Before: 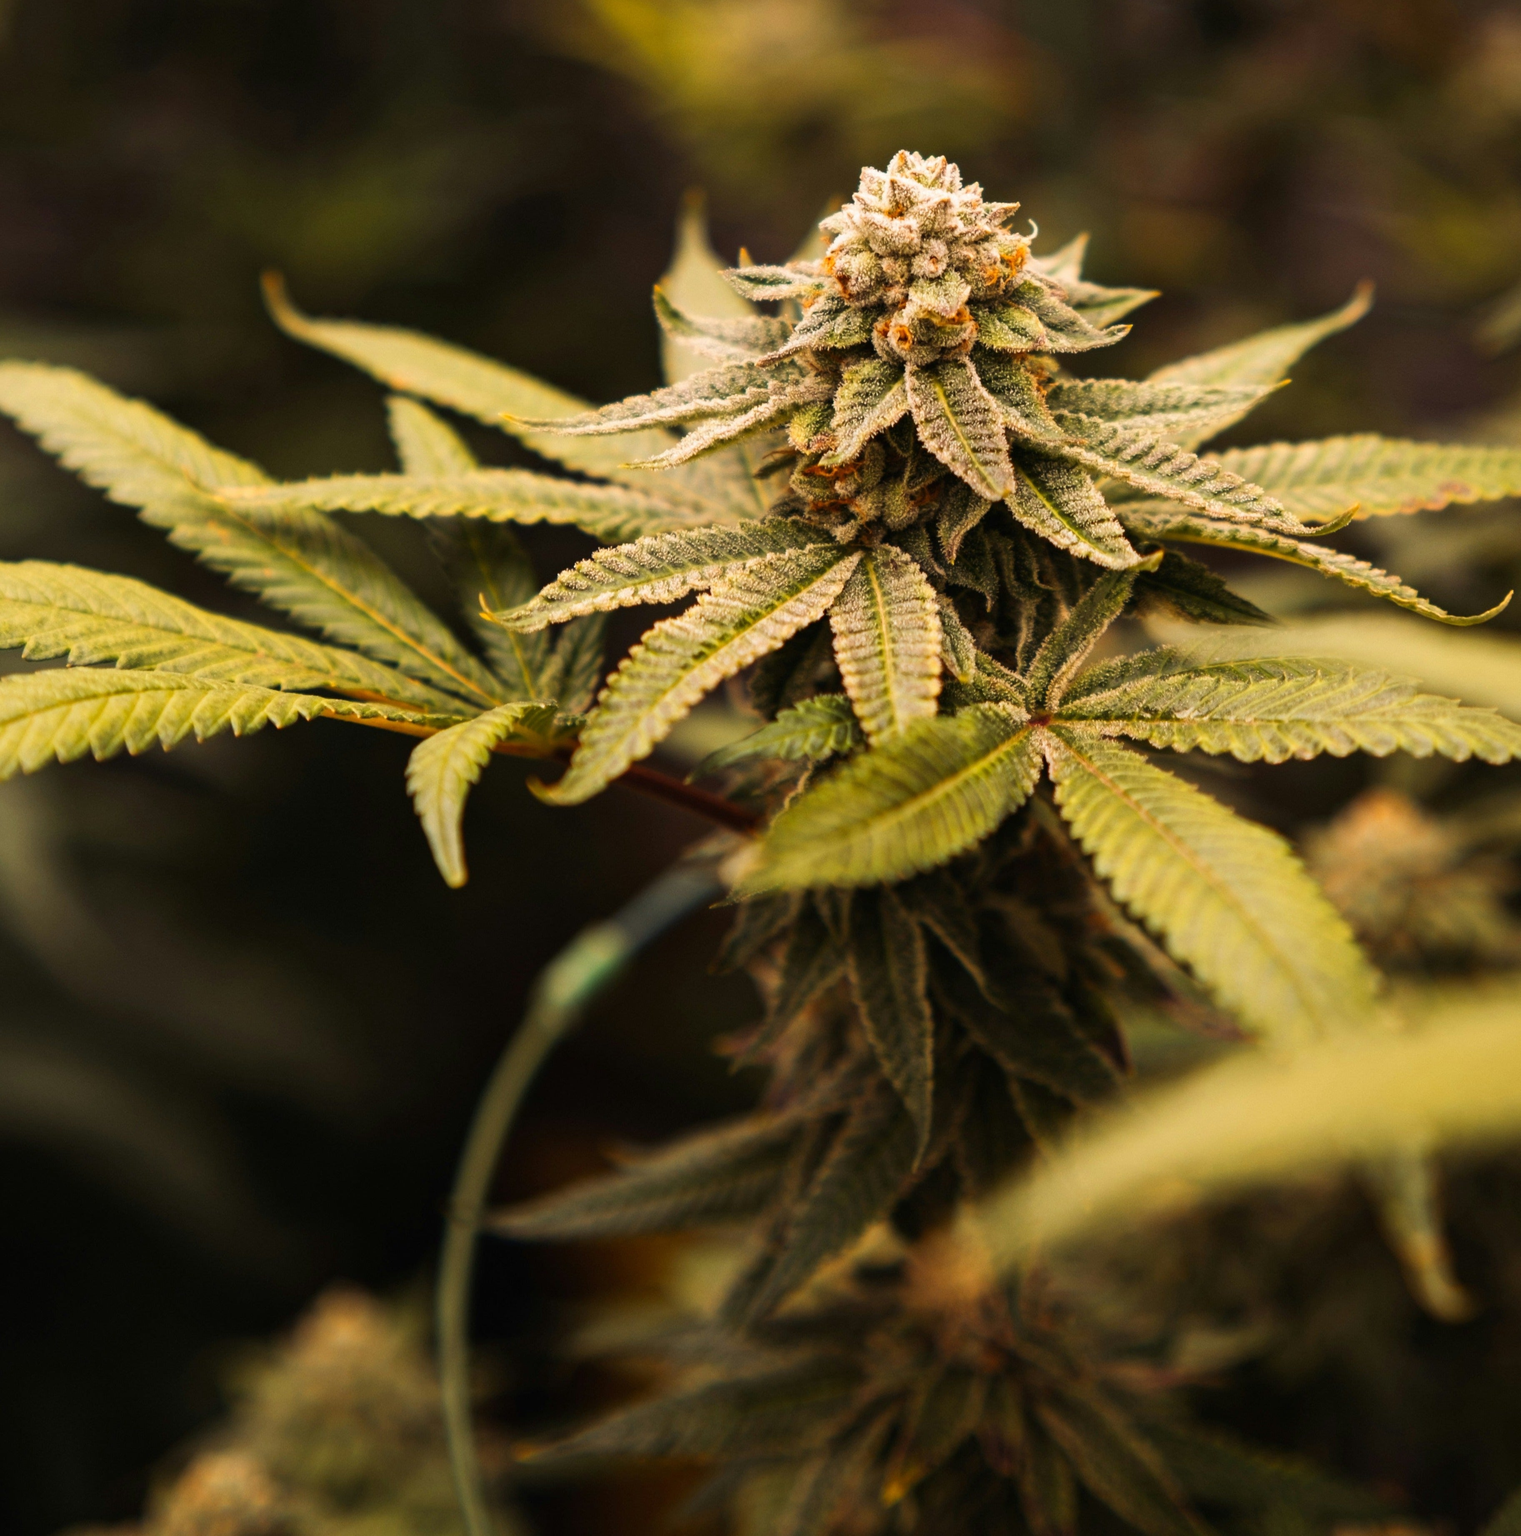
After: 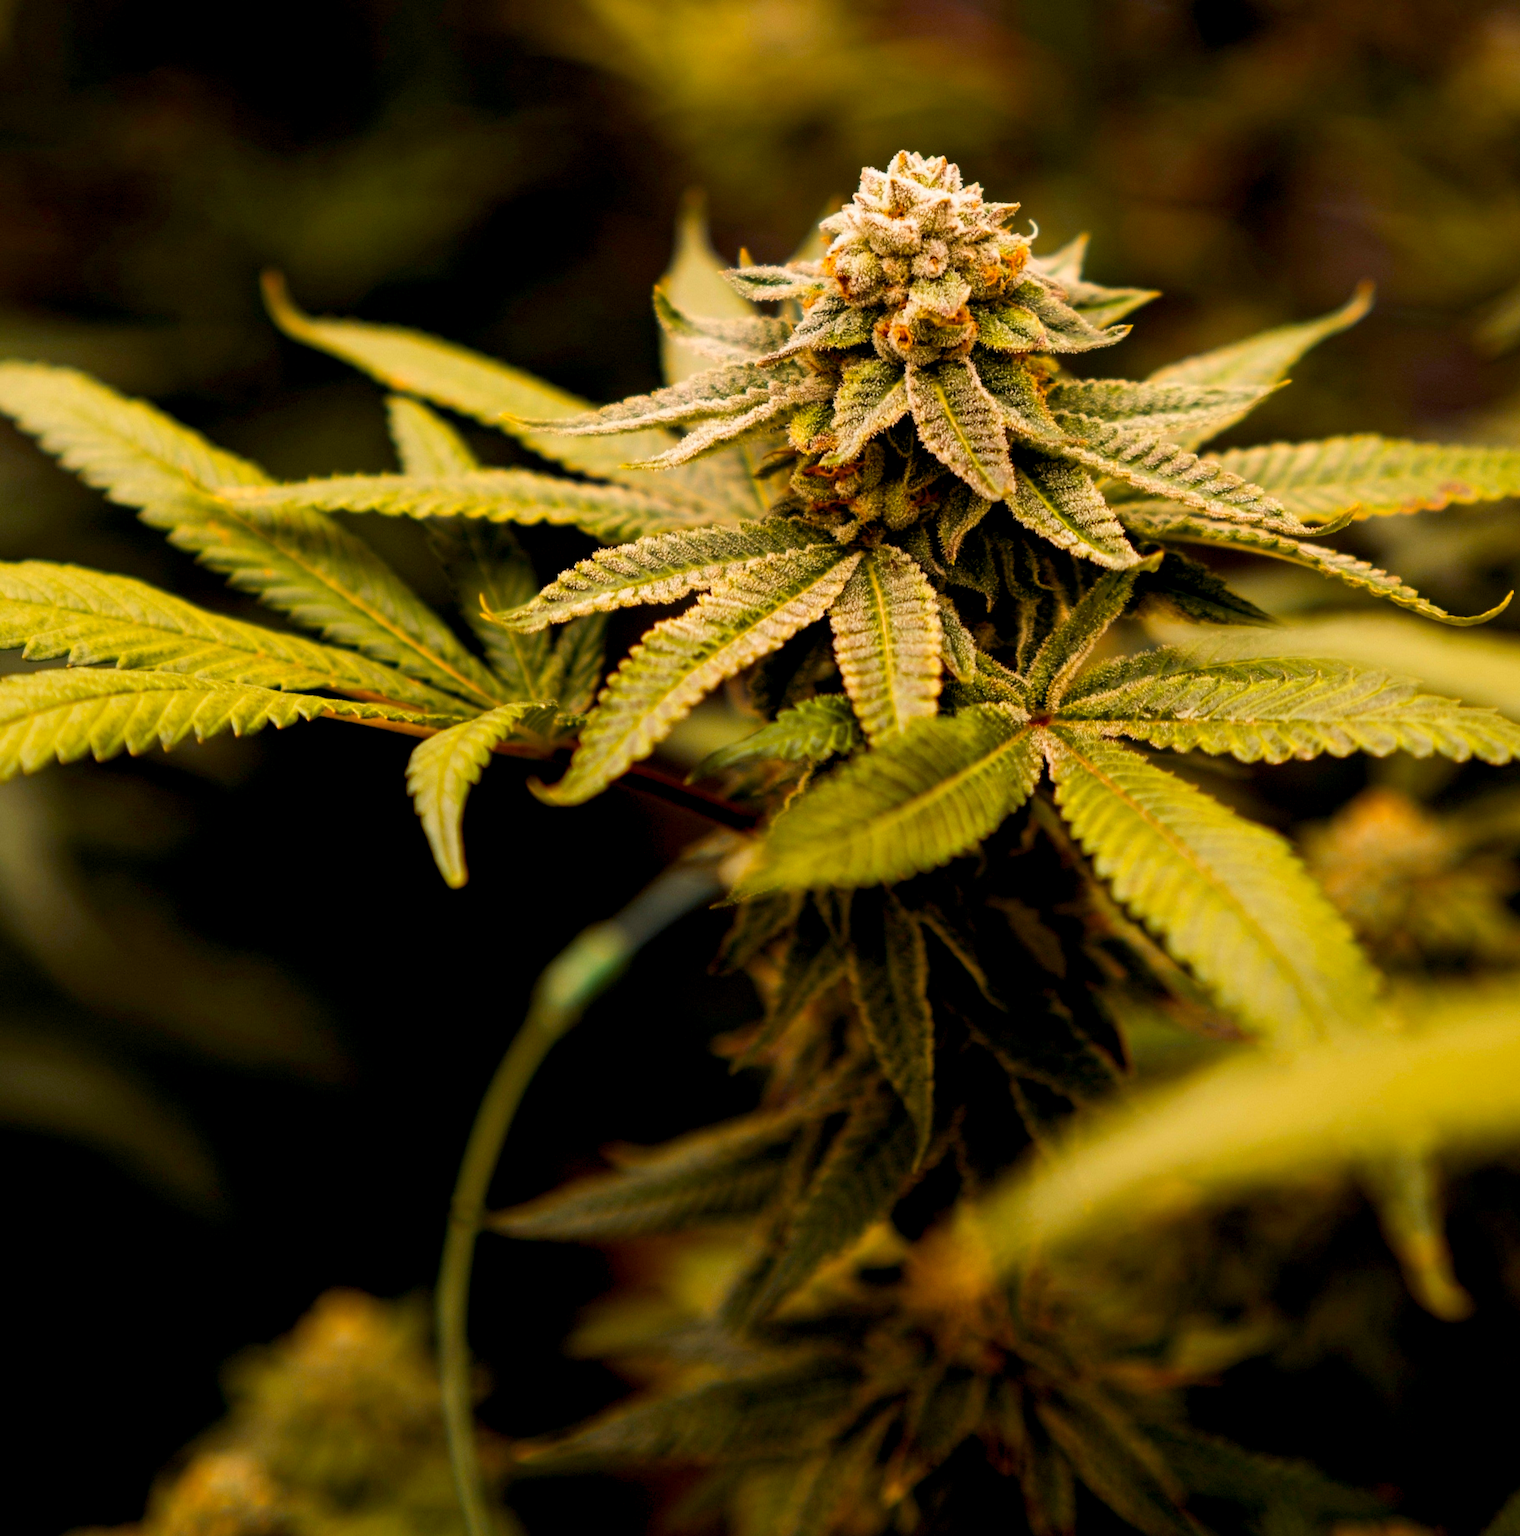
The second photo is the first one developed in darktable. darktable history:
color balance rgb: global offset › luminance -0.901%, perceptual saturation grading › global saturation 8.638%, global vibrance 20%
color zones: curves: ch1 [(0, 0.523) (0.143, 0.545) (0.286, 0.52) (0.429, 0.506) (0.571, 0.503) (0.714, 0.503) (0.857, 0.508) (1, 0.523)]
